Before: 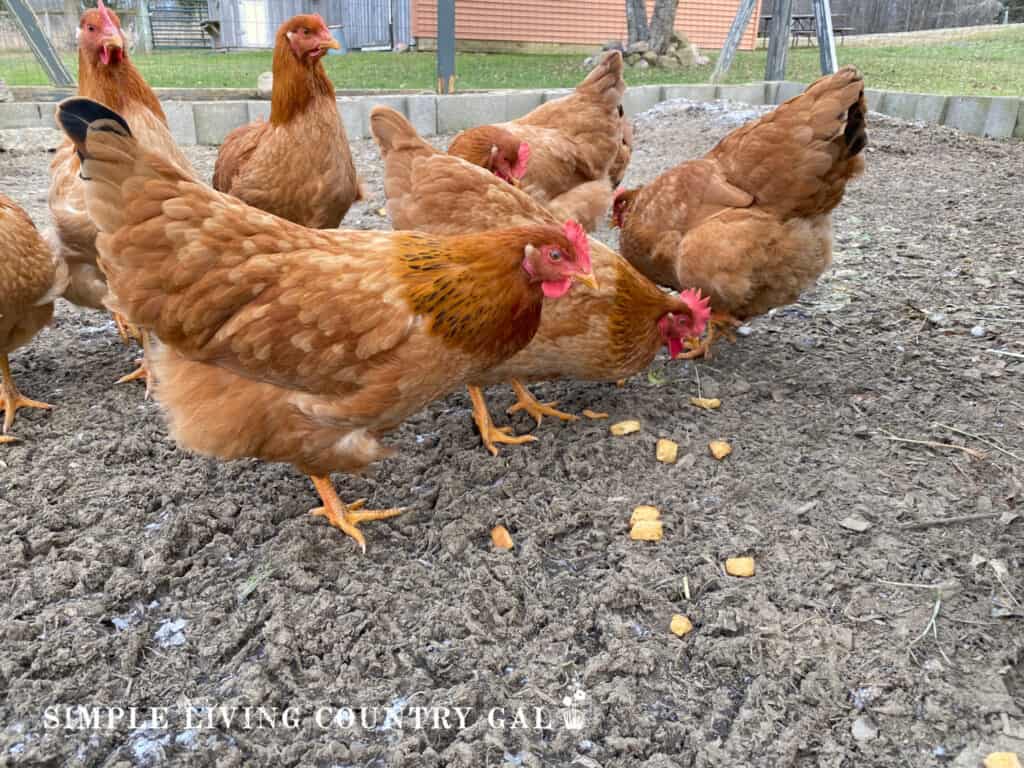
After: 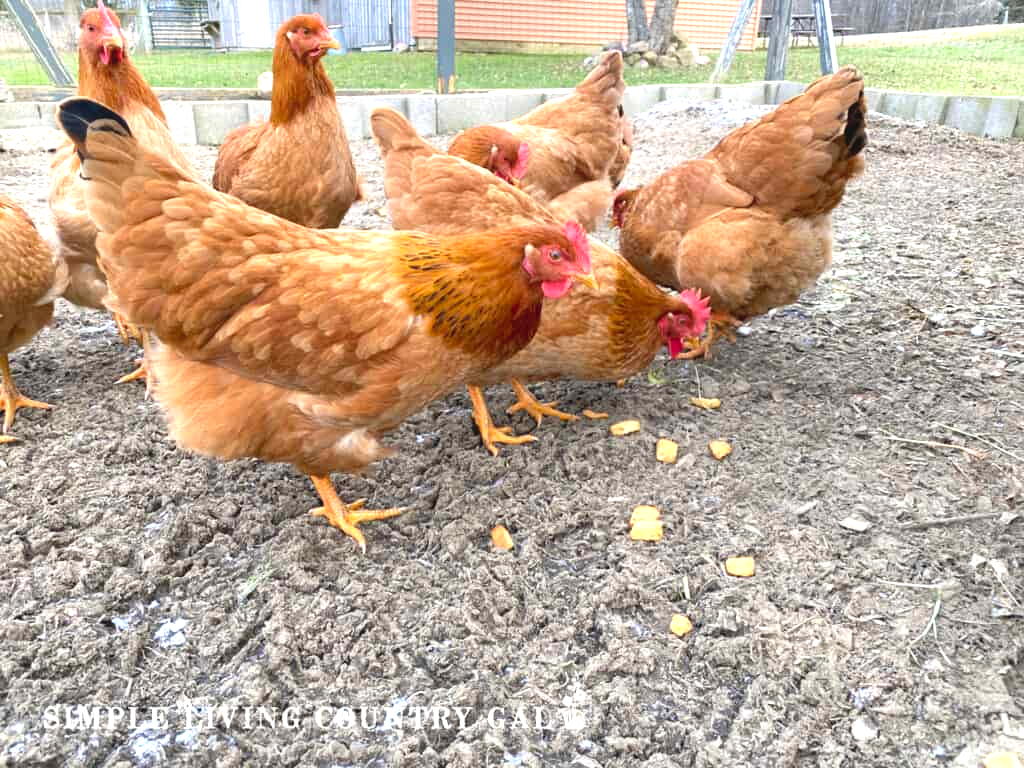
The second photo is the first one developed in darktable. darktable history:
contrast equalizer: y [[0.5, 0.488, 0.462, 0.461, 0.491, 0.5], [0.5 ×6], [0.5 ×6], [0 ×6], [0 ×6]]
levels: levels [0, 0.394, 0.787]
